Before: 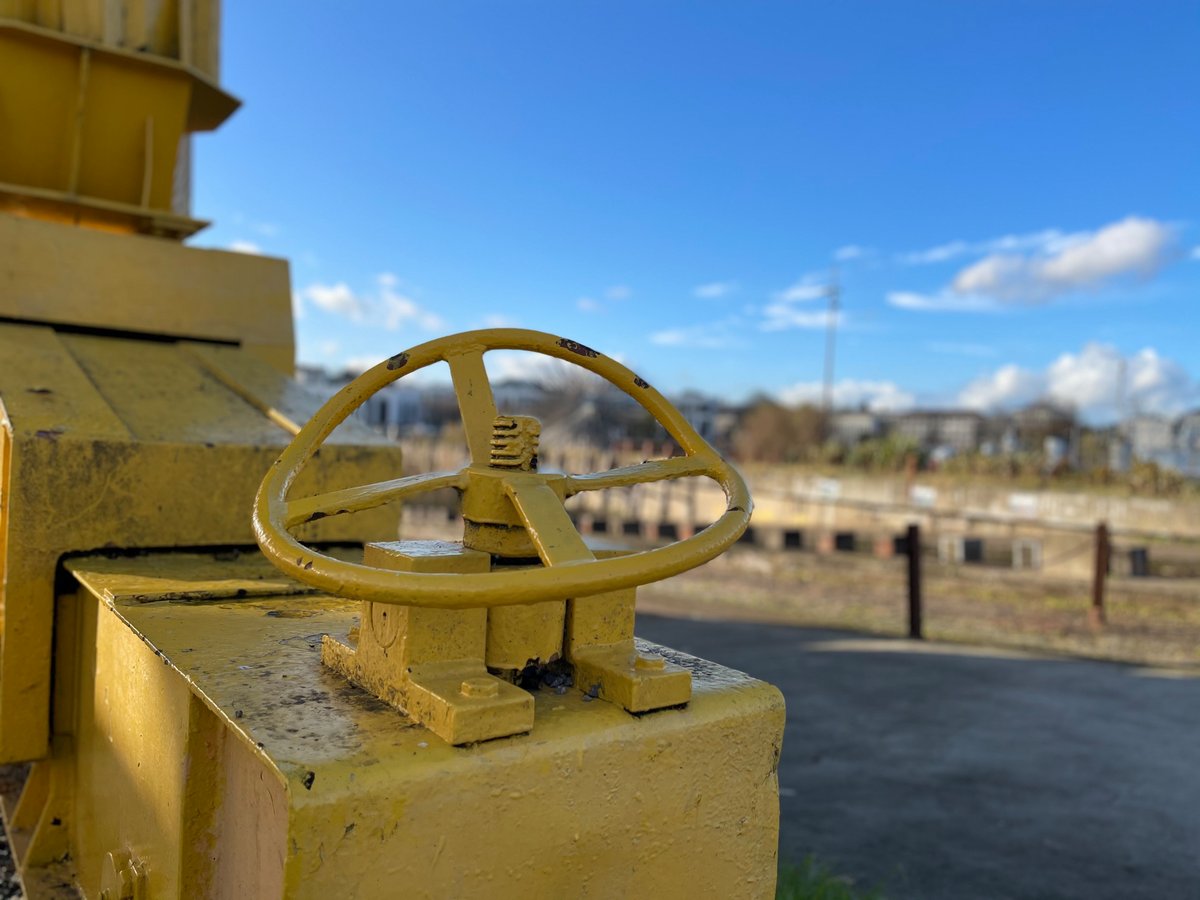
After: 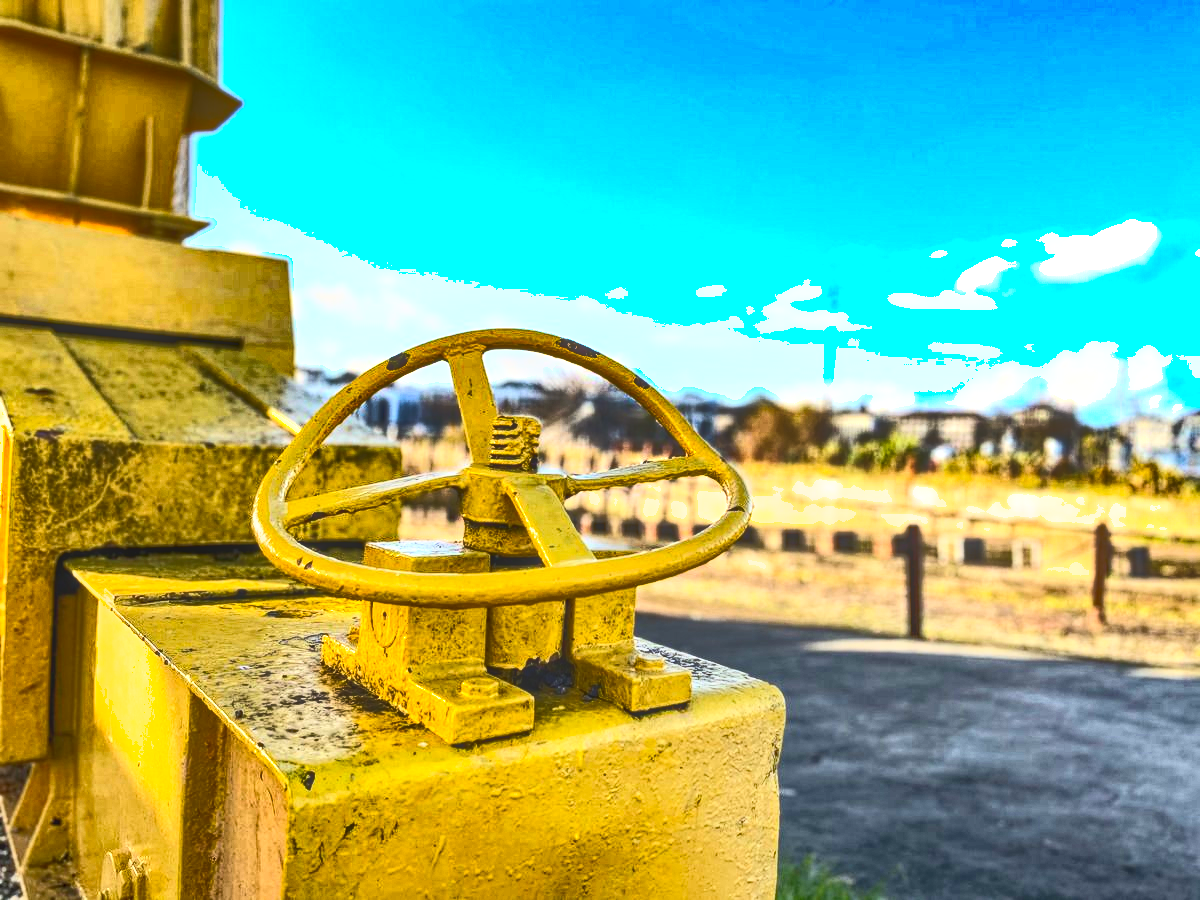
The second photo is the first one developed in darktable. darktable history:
shadows and highlights: shadows 20.91, highlights -82.73, soften with gaussian
haze removal: strength 0.29, distance 0.25, compatibility mode true, adaptive false
contrast brightness saturation: contrast 0.62, brightness 0.34, saturation 0.14
local contrast: highlights 66%, shadows 33%, detail 166%, midtone range 0.2
exposure: black level correction 0, exposure 1.1 EV, compensate exposure bias true, compensate highlight preservation false
